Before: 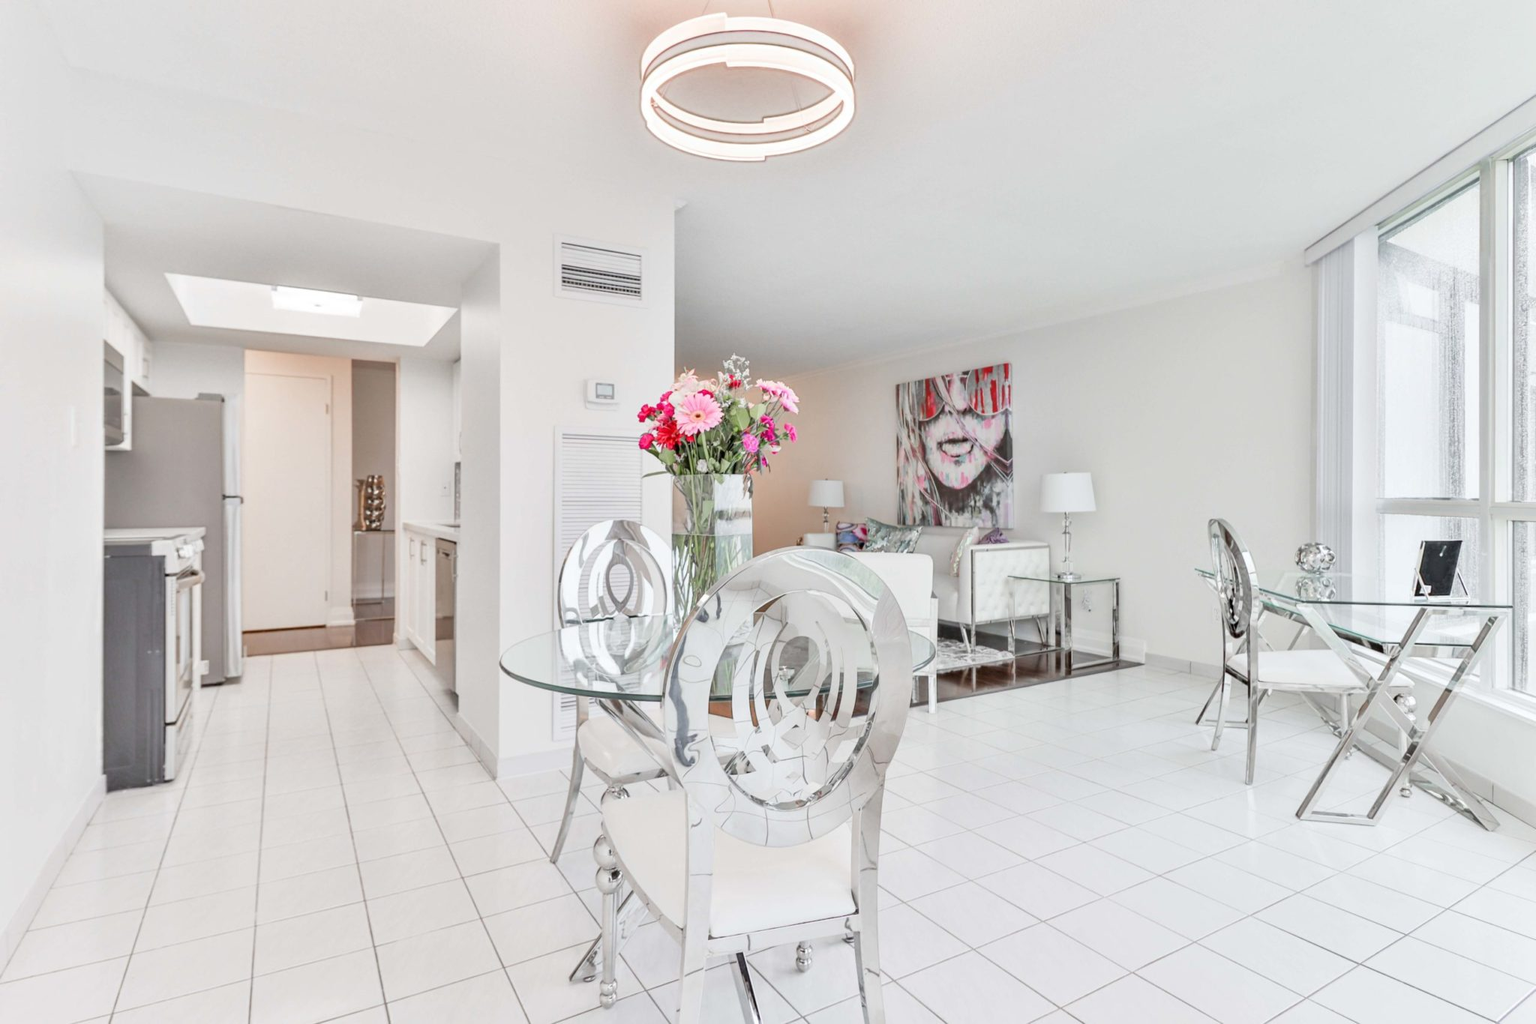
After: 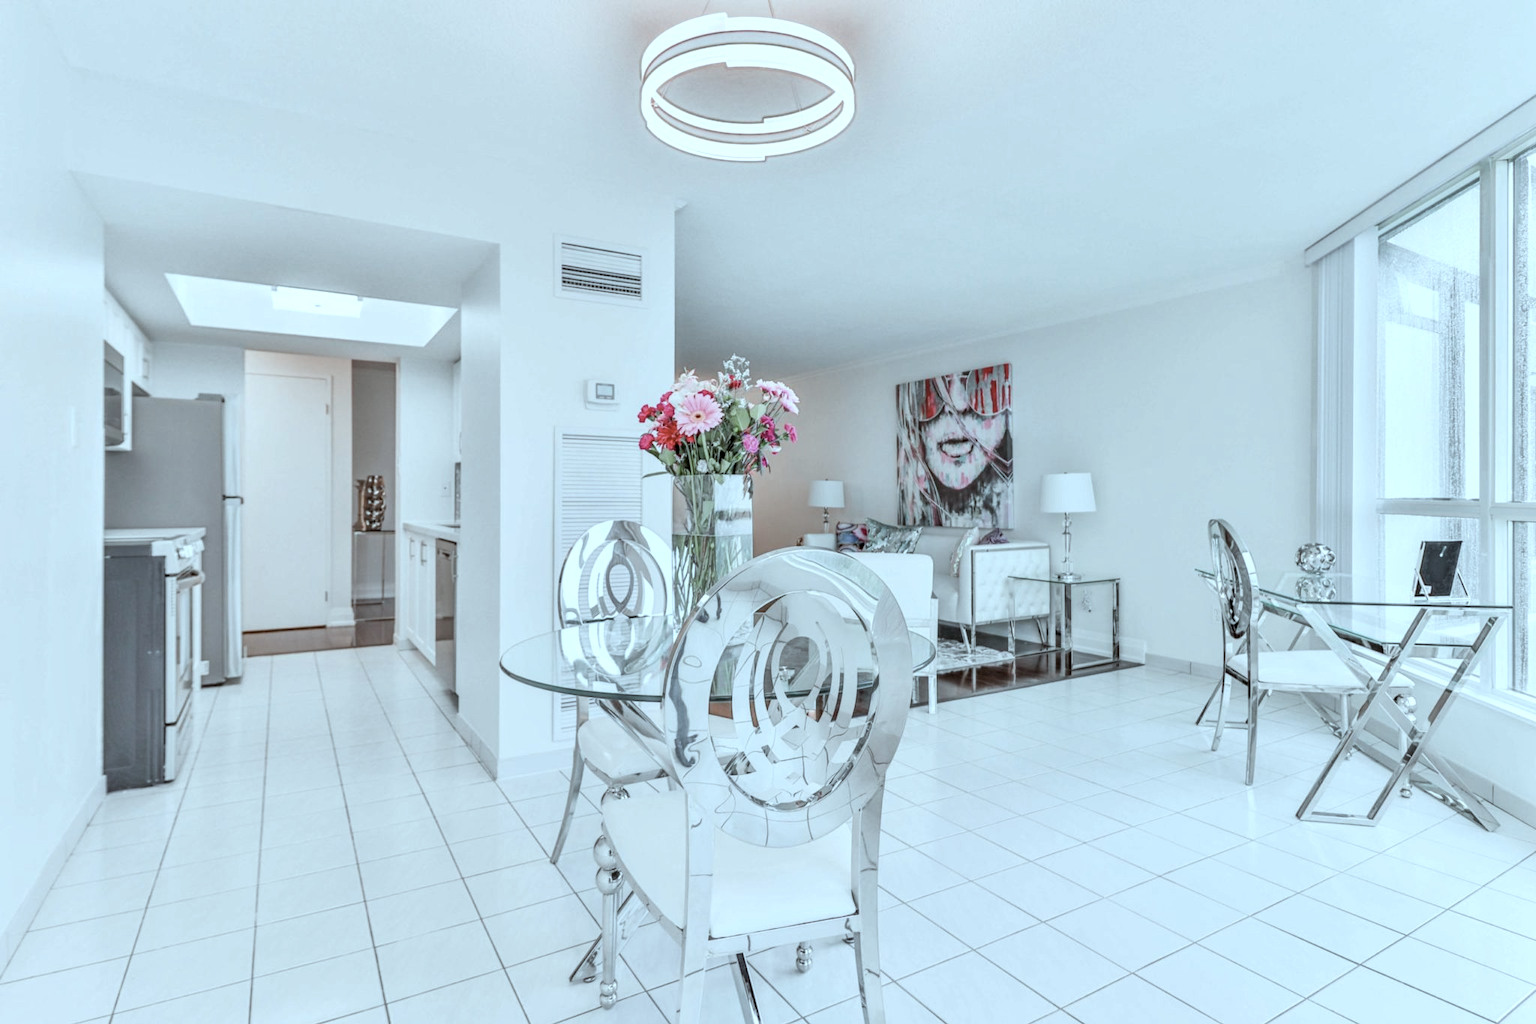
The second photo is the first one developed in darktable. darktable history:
color correction: highlights a* -12.64, highlights b* -18.1, saturation 0.7
local contrast: highlights 55%, shadows 52%, detail 130%, midtone range 0.452
